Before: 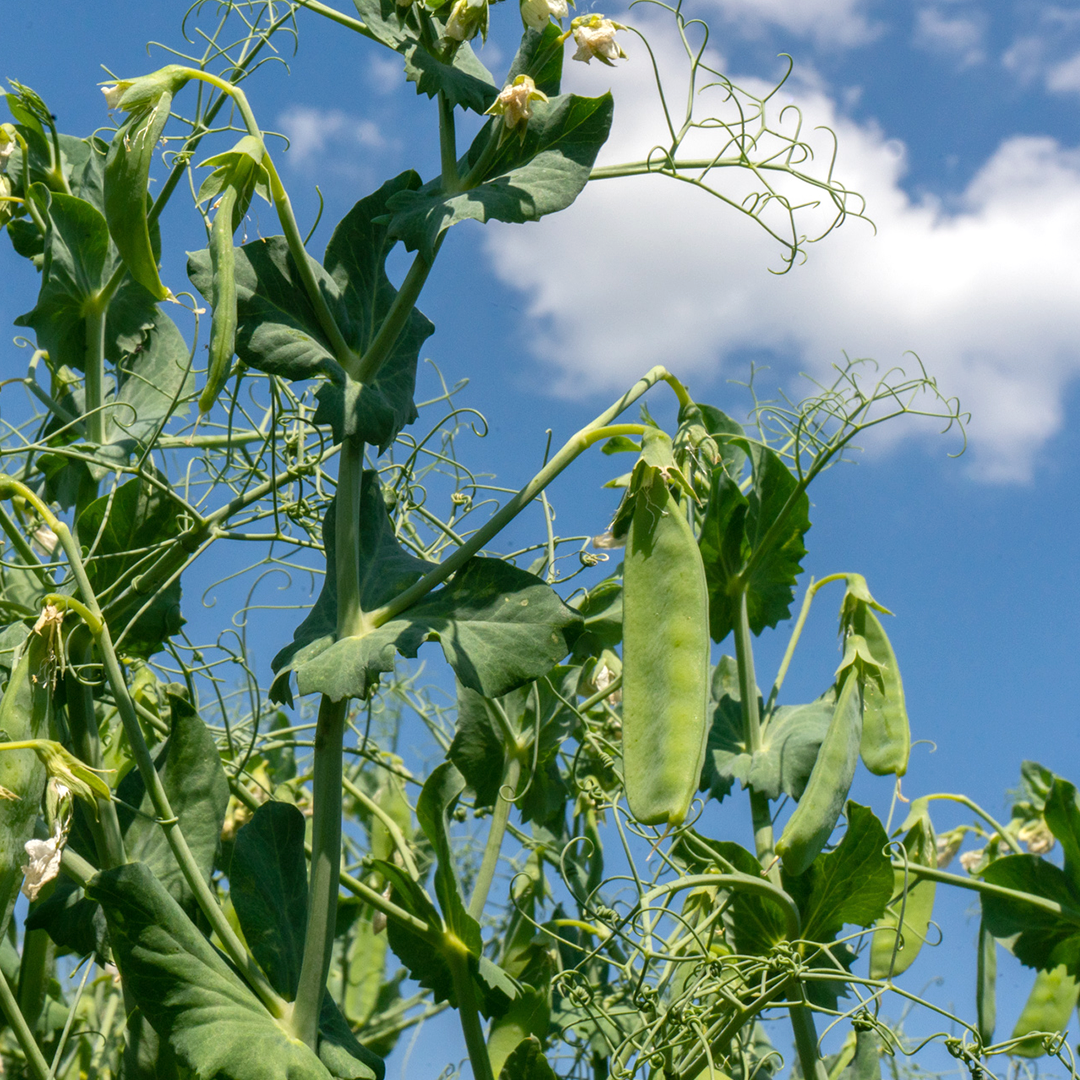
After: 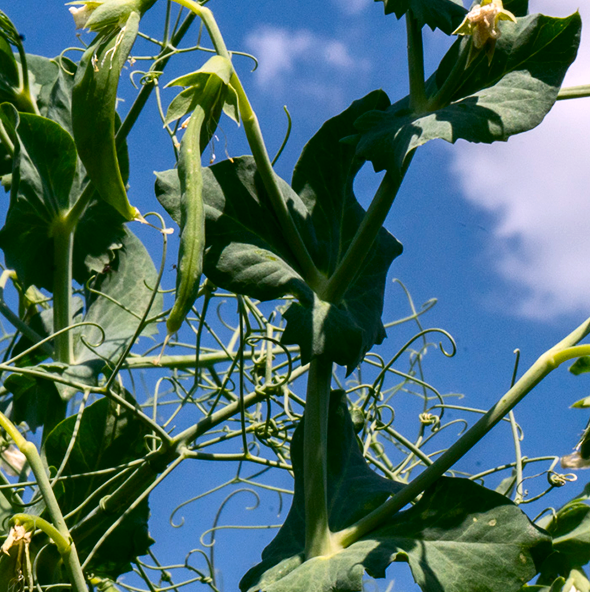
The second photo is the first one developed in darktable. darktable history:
contrast brightness saturation: contrast 0.2, brightness -0.11, saturation 0.1
white balance: red 1.05, blue 1.072
crop and rotate: left 3.047%, top 7.509%, right 42.236%, bottom 37.598%
